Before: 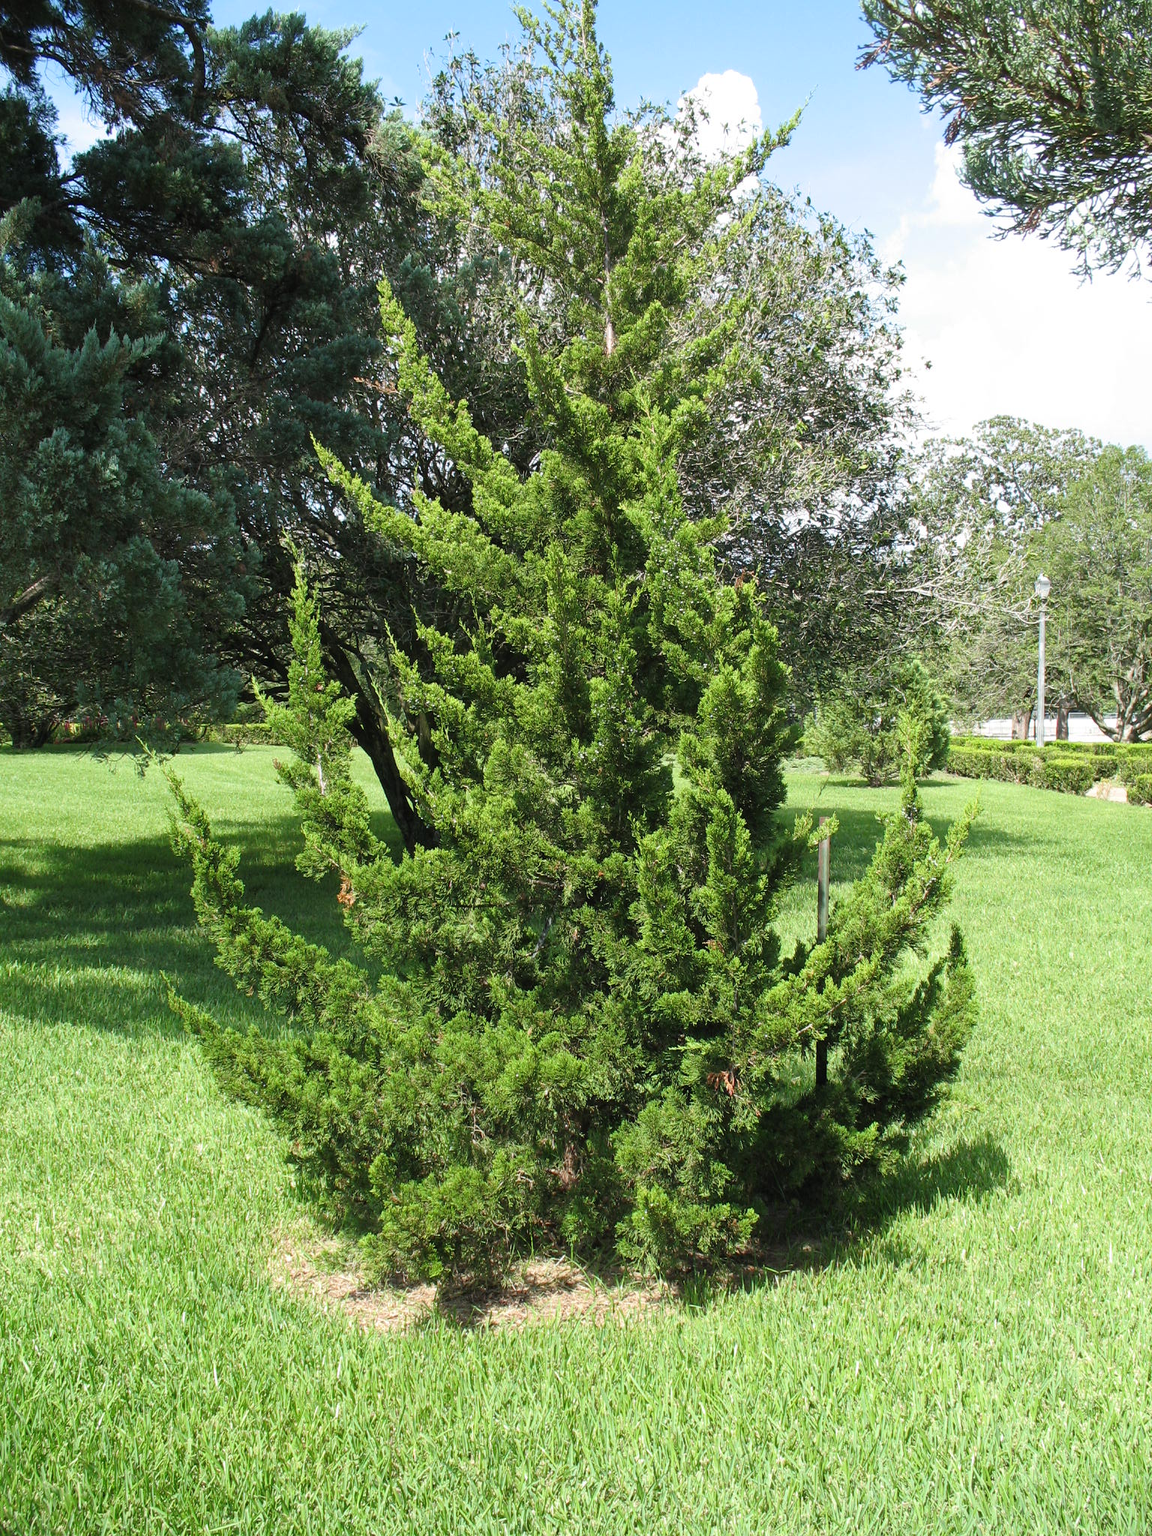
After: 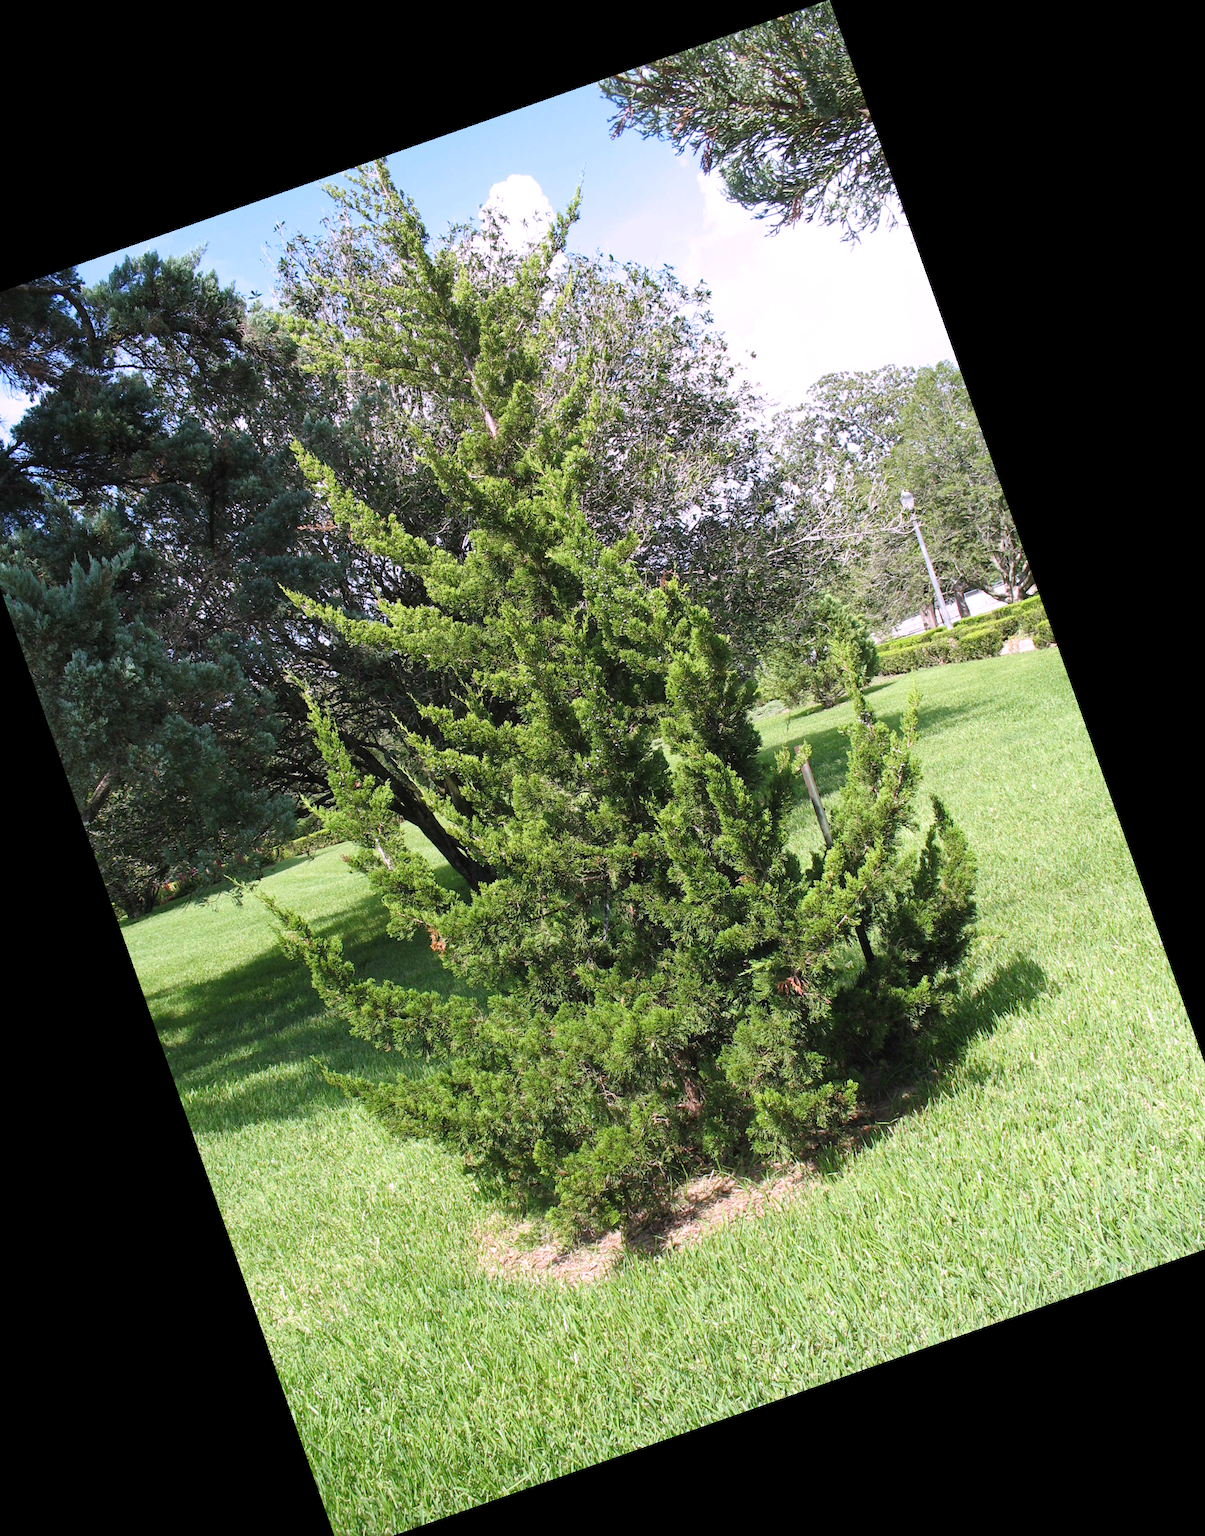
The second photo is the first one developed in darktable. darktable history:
crop and rotate: angle 19.43°, left 6.812%, right 4.125%, bottom 1.087%
white balance: red 1.066, blue 1.119
